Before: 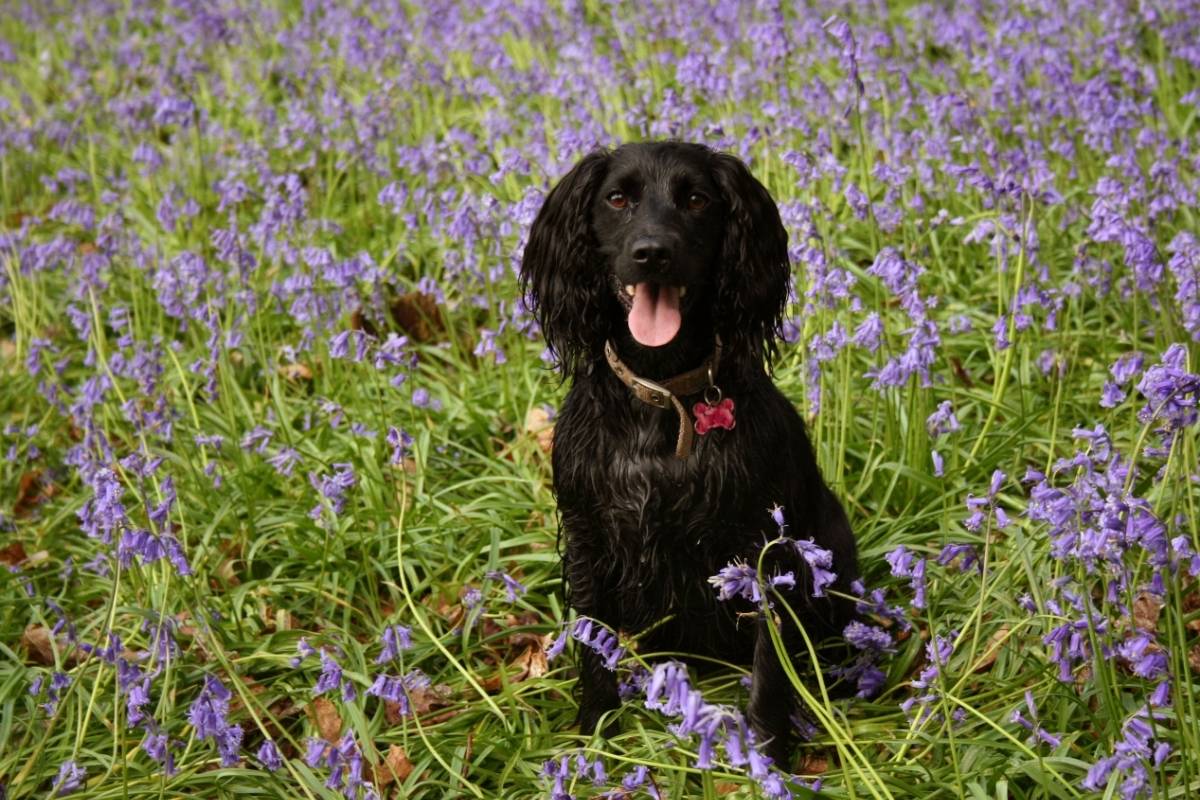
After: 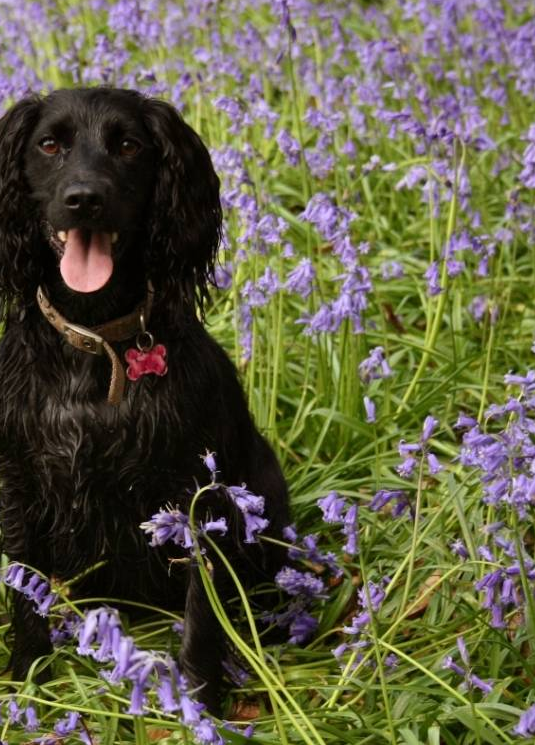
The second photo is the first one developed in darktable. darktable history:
crop: left 47.369%, top 6.77%, right 8.033%
